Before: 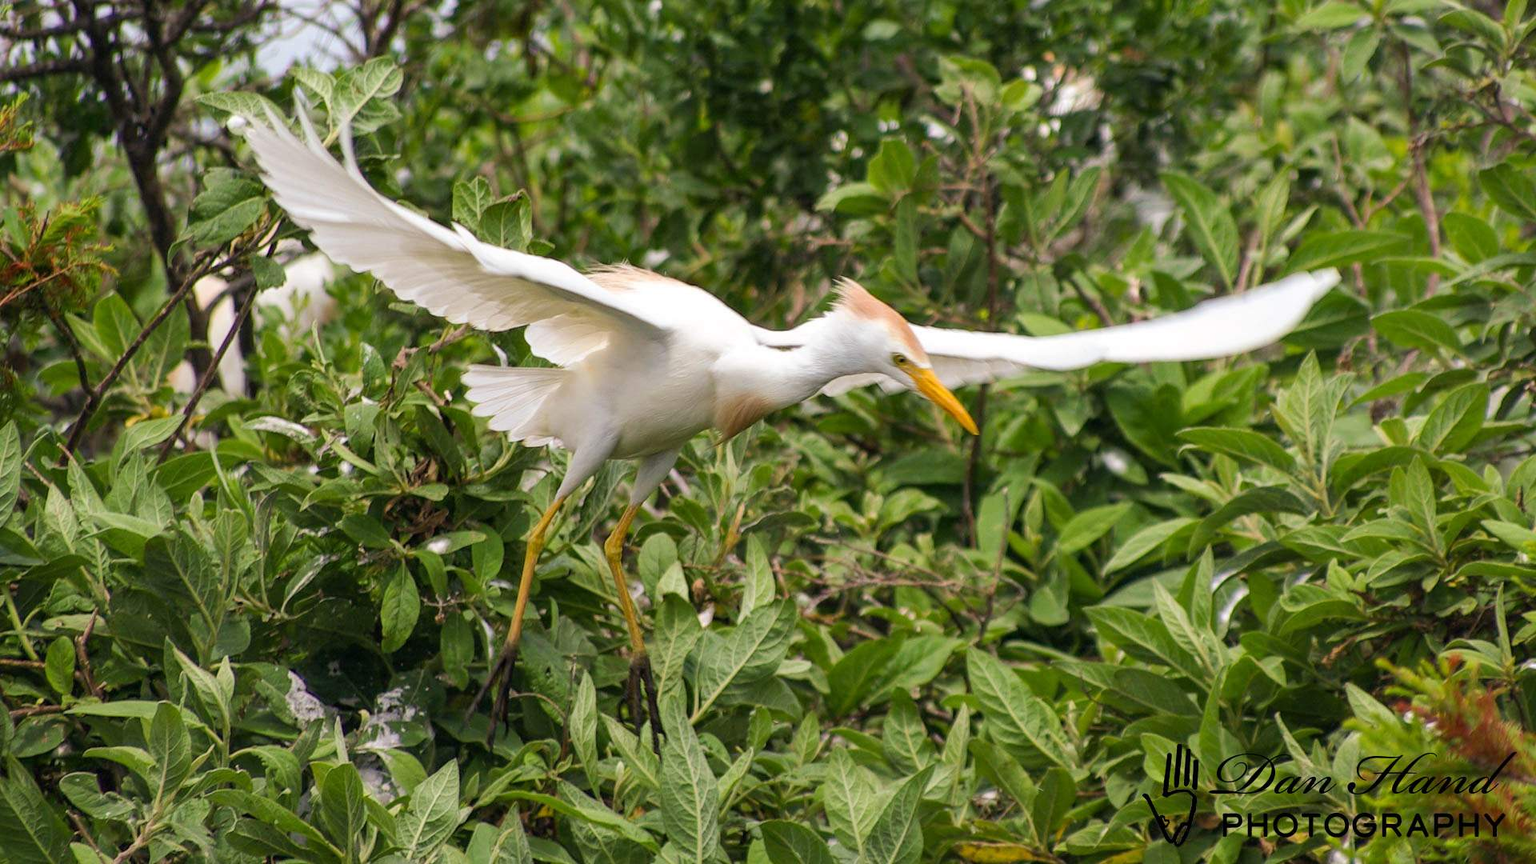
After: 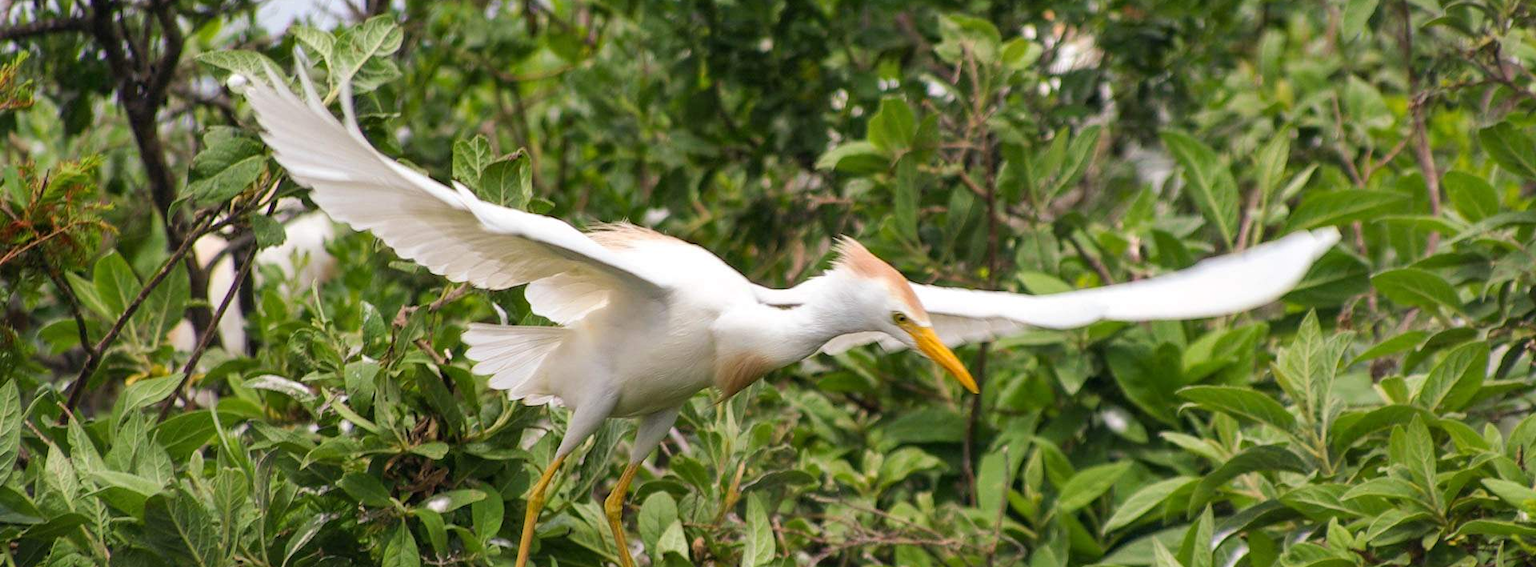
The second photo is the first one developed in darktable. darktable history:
shadows and highlights: shadows 20.91, highlights -35.45, soften with gaussian
crop and rotate: top 4.848%, bottom 29.503%
tone equalizer: on, module defaults
